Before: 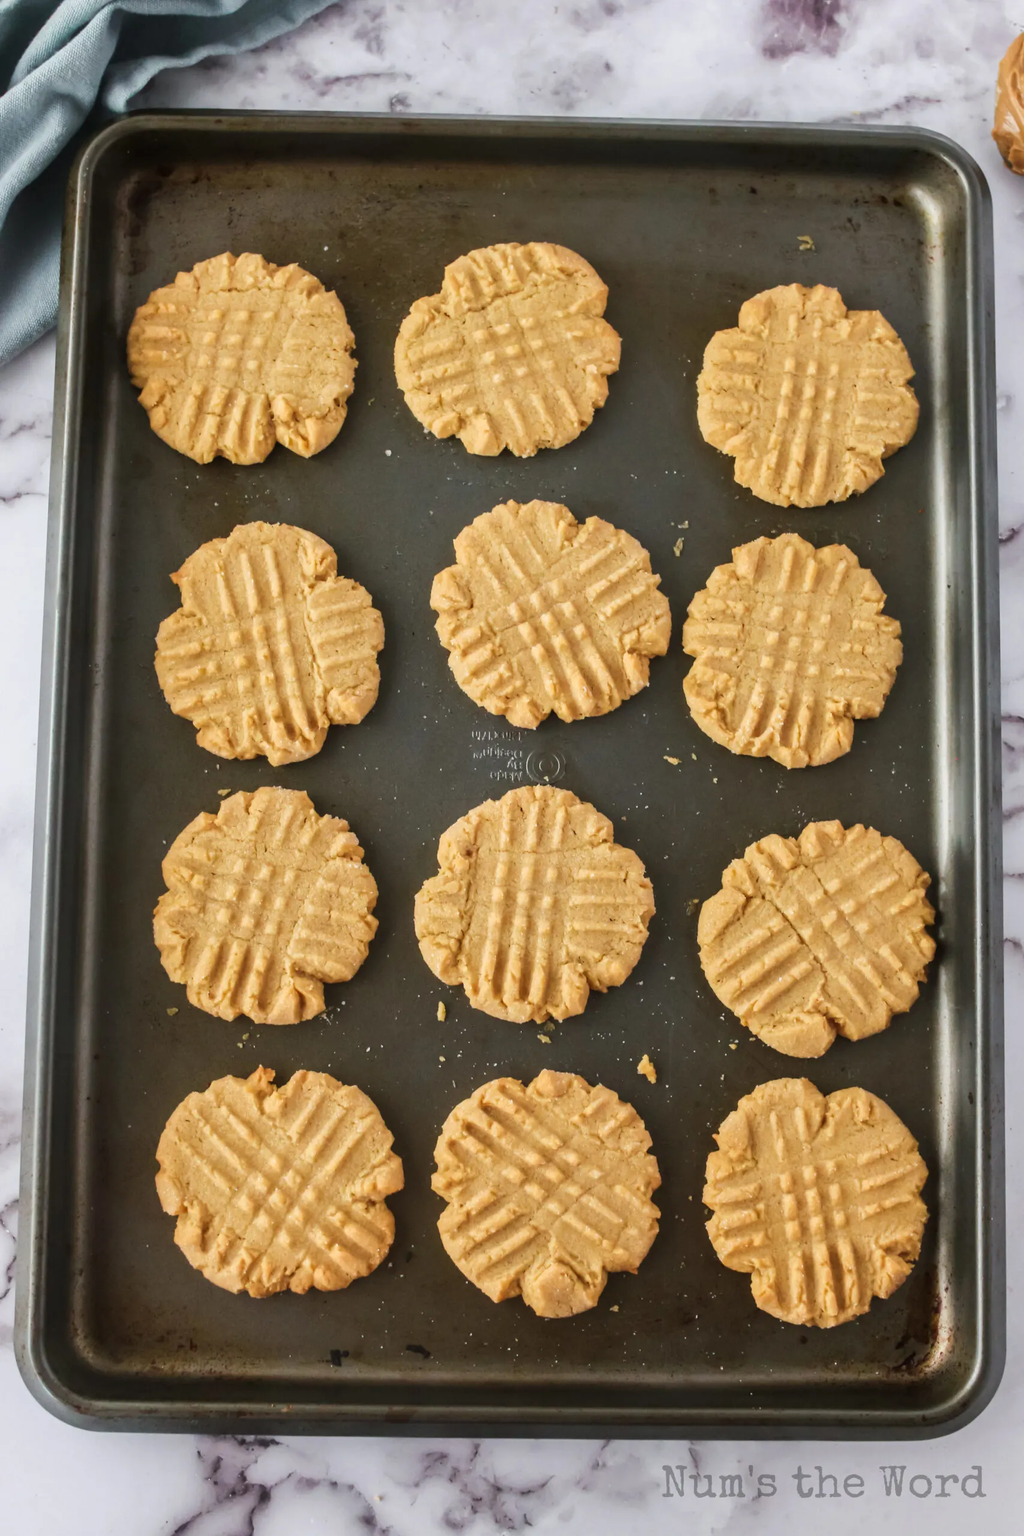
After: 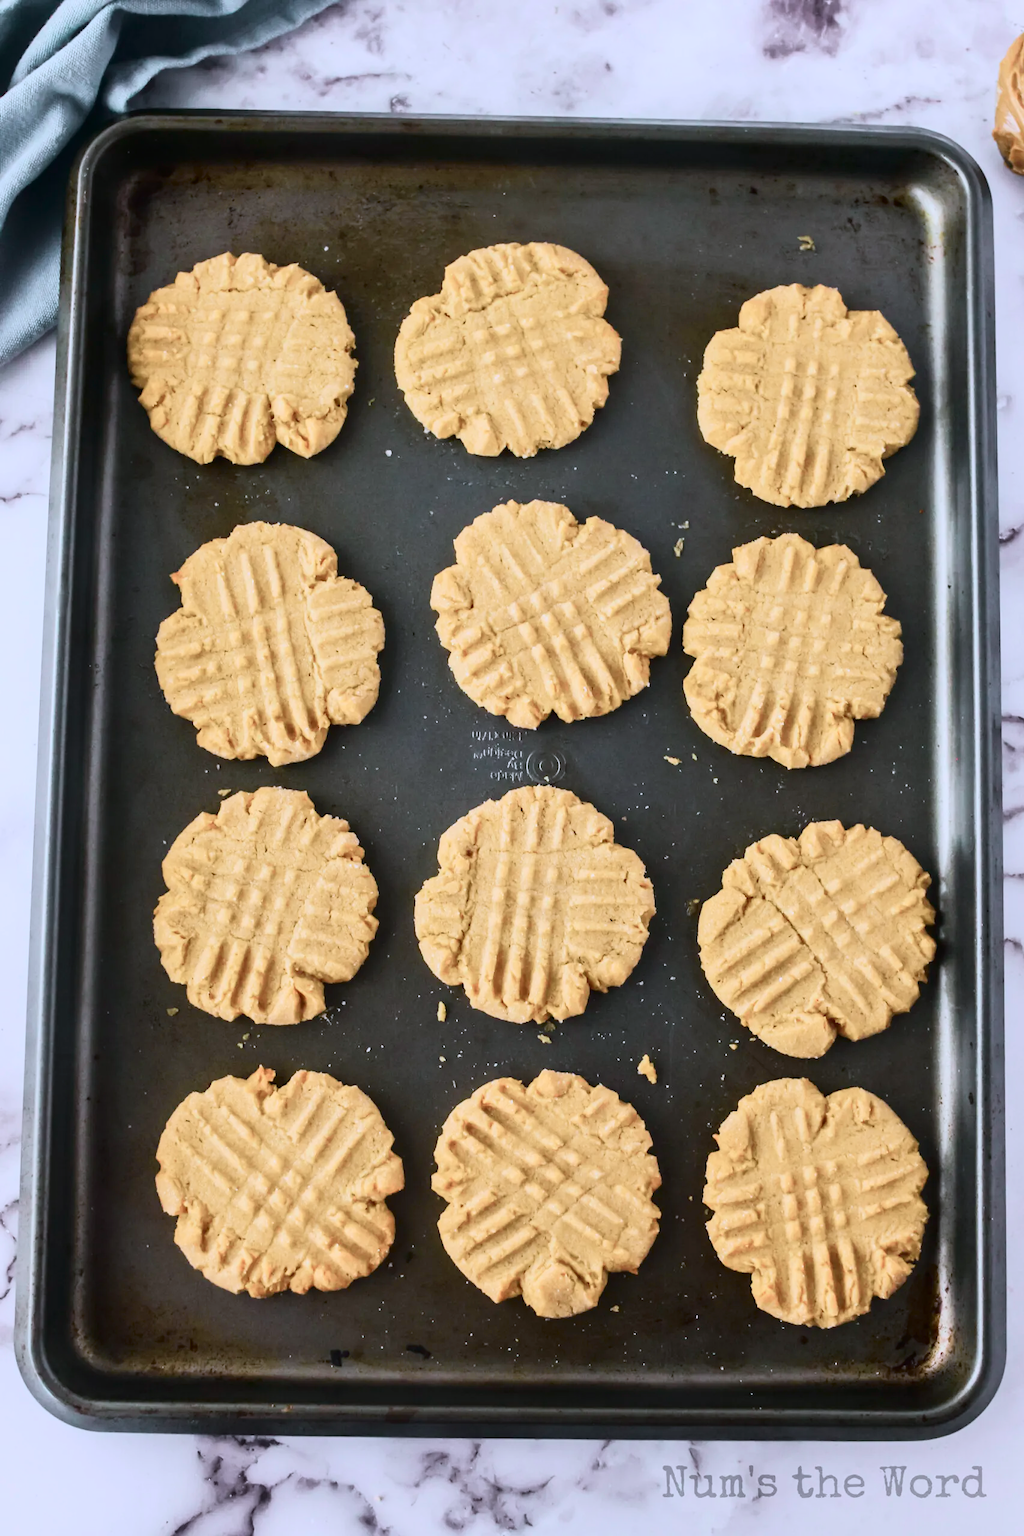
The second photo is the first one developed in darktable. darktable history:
color calibration: illuminant custom, x 0.373, y 0.388, temperature 4269.97 K
tone curve: curves: ch0 [(0, 0.008) (0.081, 0.044) (0.177, 0.123) (0.283, 0.253) (0.427, 0.441) (0.495, 0.524) (0.661, 0.756) (0.796, 0.859) (1, 0.951)]; ch1 [(0, 0) (0.161, 0.092) (0.35, 0.33) (0.392, 0.392) (0.427, 0.426) (0.479, 0.472) (0.505, 0.5) (0.521, 0.519) (0.567, 0.556) (0.583, 0.588) (0.625, 0.627) (0.678, 0.733) (1, 1)]; ch2 [(0, 0) (0.346, 0.362) (0.404, 0.427) (0.502, 0.499) (0.523, 0.522) (0.544, 0.561) (0.58, 0.59) (0.629, 0.642) (0.717, 0.678) (1, 1)], color space Lab, independent channels, preserve colors none
